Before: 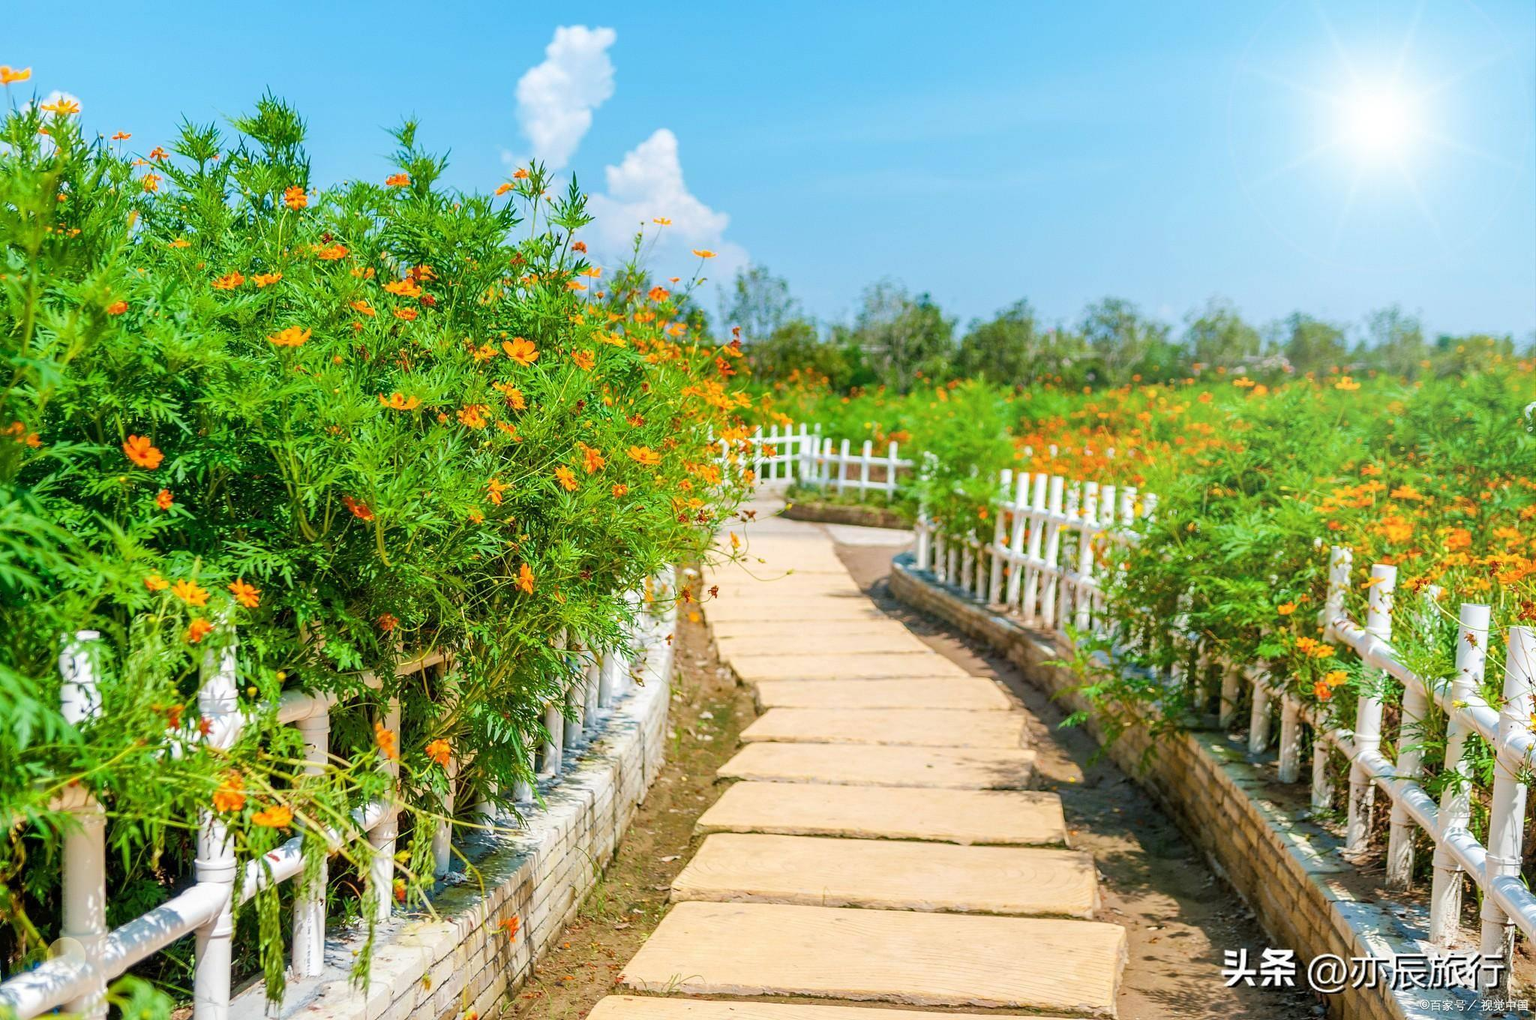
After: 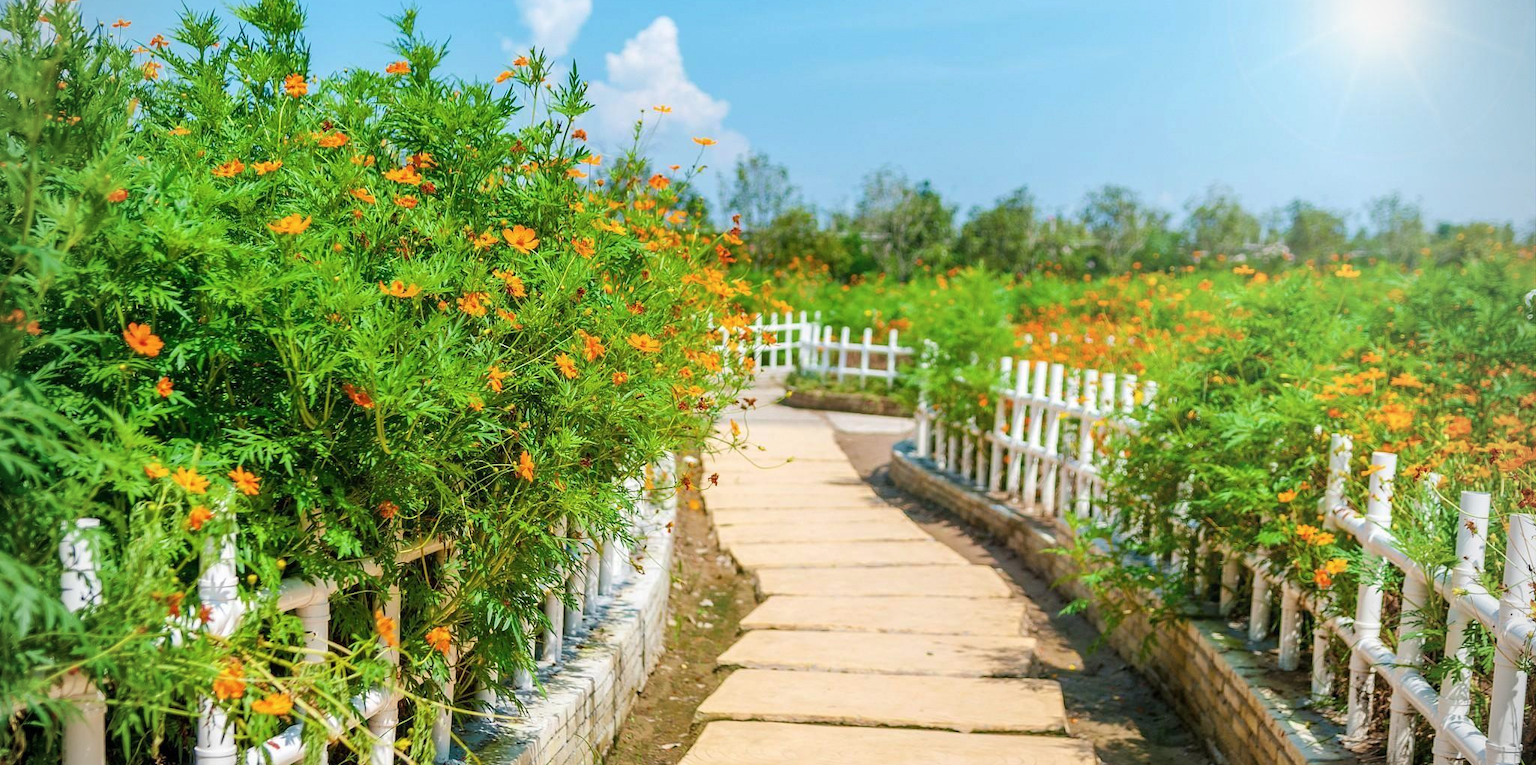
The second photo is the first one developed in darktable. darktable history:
contrast brightness saturation: saturation -0.05
vignetting: fall-off radius 63.6%
crop: top 11.038%, bottom 13.962%
